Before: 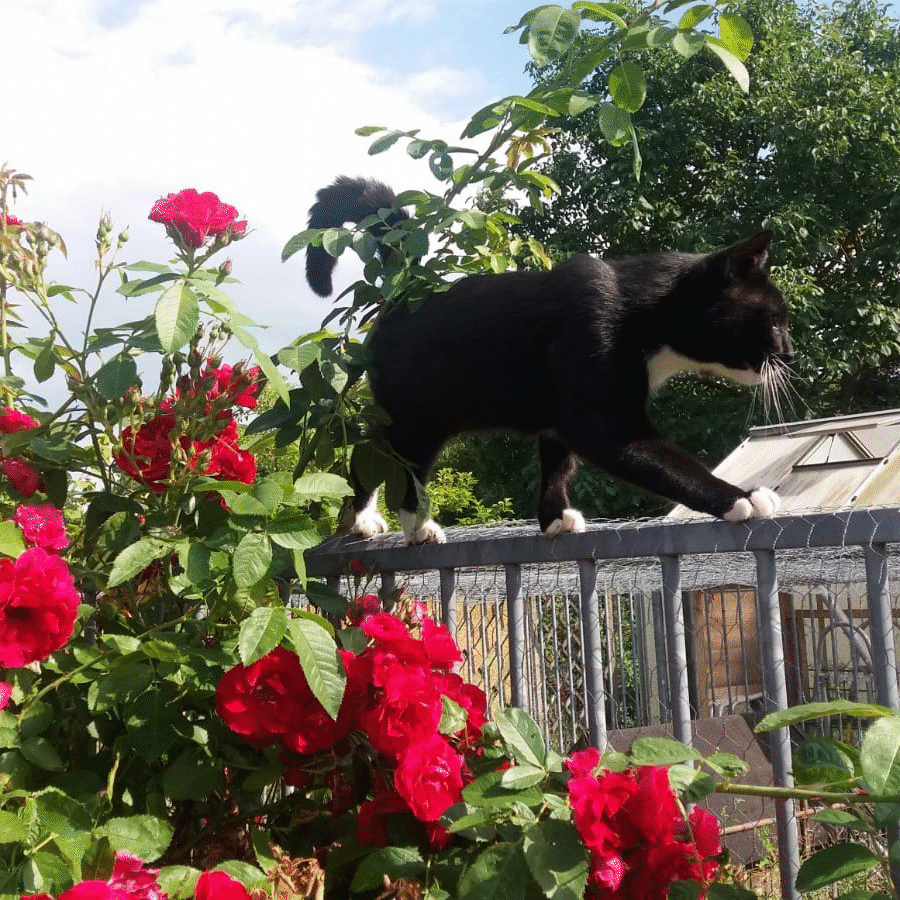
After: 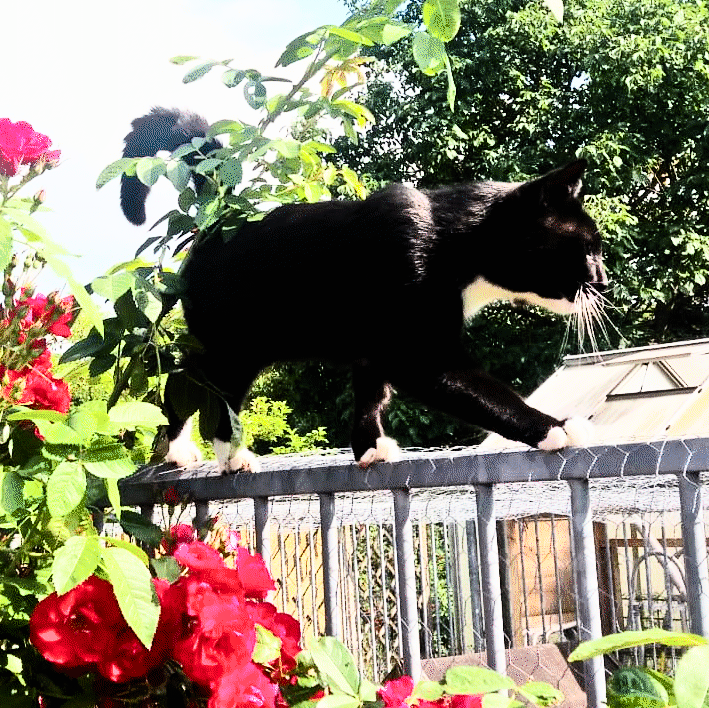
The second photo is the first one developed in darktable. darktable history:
tone equalizer: -7 EV 0.15 EV, -6 EV 0.6 EV, -5 EV 1.15 EV, -4 EV 1.33 EV, -3 EV 1.15 EV, -2 EV 0.6 EV, -1 EV 0.15 EV, mask exposure compensation -0.5 EV
filmic rgb: black relative exposure -5 EV, white relative exposure 3.5 EV, hardness 3.19, contrast 1.2, highlights saturation mix -50%
color balance rgb: perceptual saturation grading › global saturation 10%, global vibrance 10%
contrast brightness saturation: contrast 0.62, brightness 0.34, saturation 0.14
crop and rotate: left 20.74%, top 7.912%, right 0.375%, bottom 13.378%
